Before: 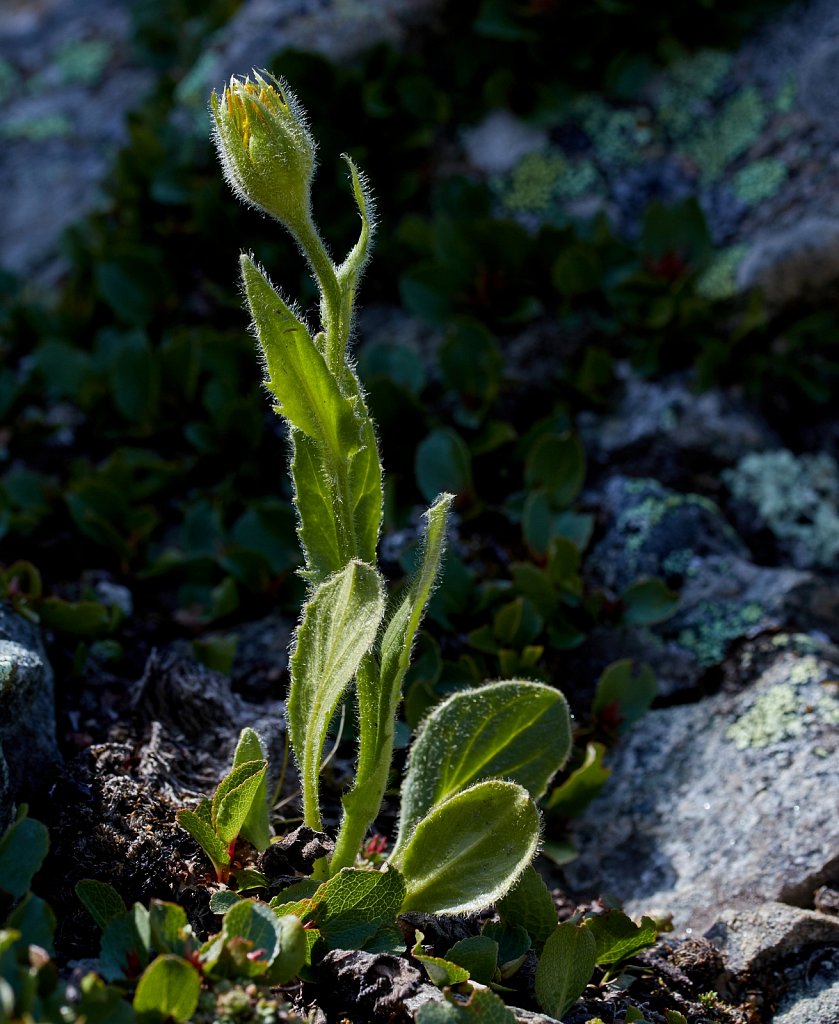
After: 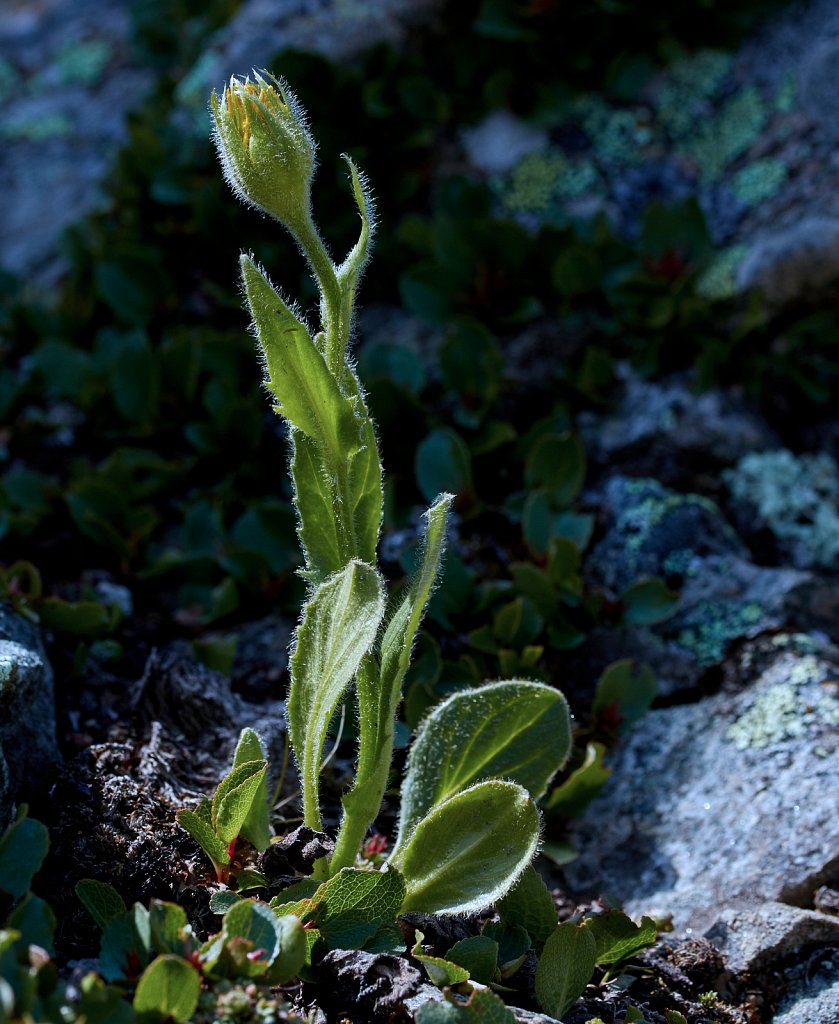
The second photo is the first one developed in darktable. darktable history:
color correction: highlights a* -2.24, highlights b* -18.1
tone equalizer: on, module defaults
